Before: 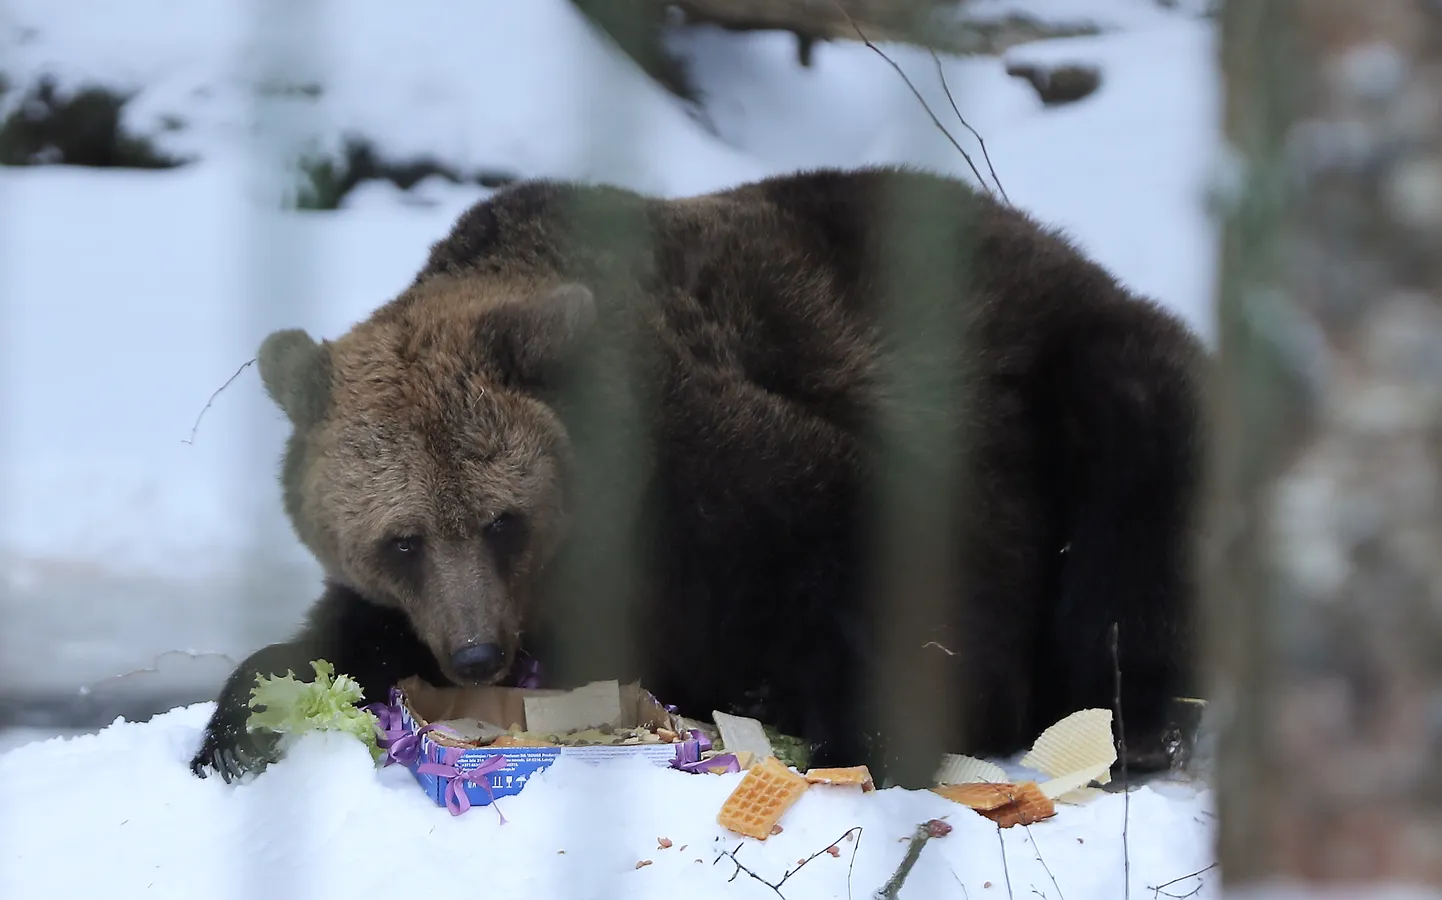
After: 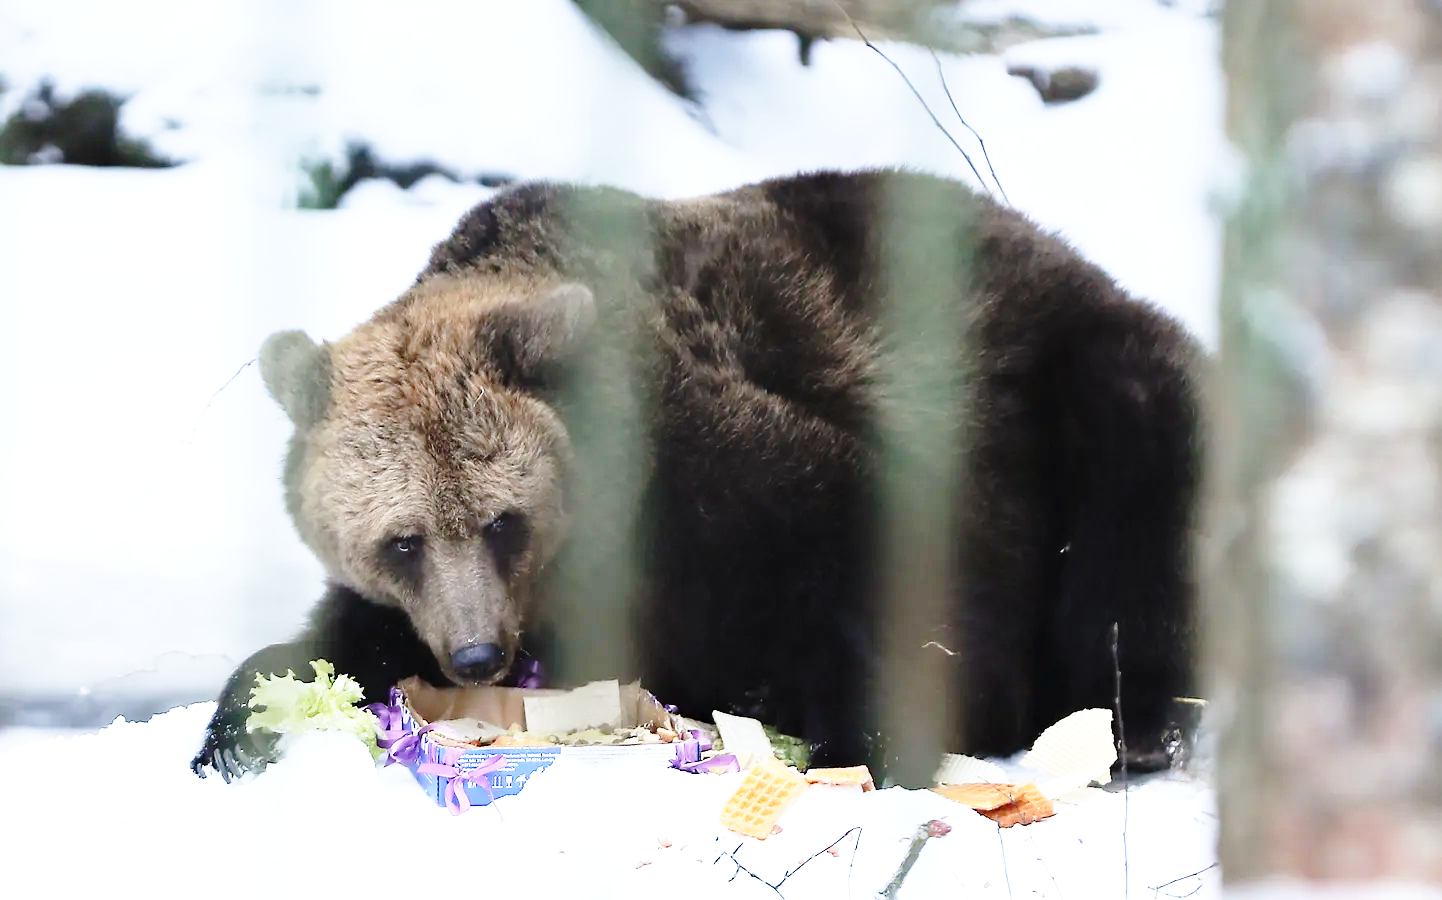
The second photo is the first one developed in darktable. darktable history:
exposure: black level correction 0, exposure 0.4 EV, compensate exposure bias true, compensate highlight preservation false
base curve: curves: ch0 [(0, 0) (0.028, 0.03) (0.105, 0.232) (0.387, 0.748) (0.754, 0.968) (1, 1)], fusion 1, exposure shift 0.576, preserve colors none
